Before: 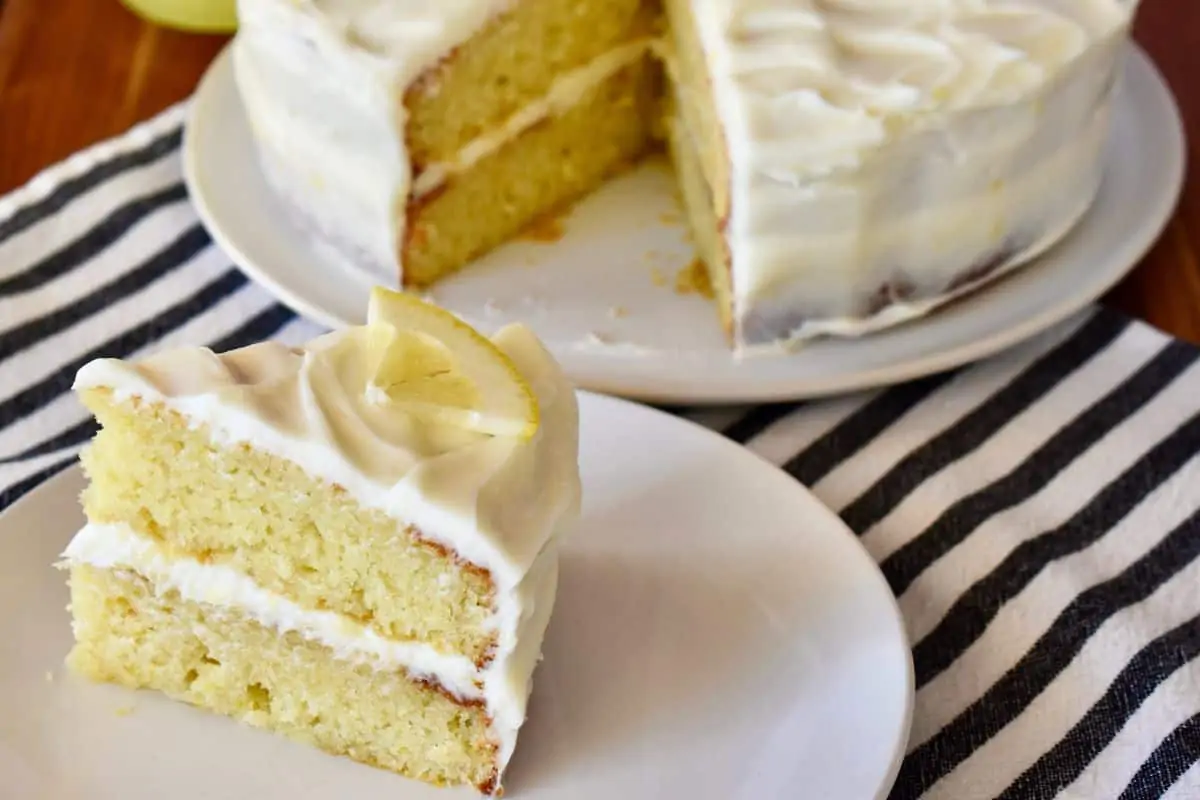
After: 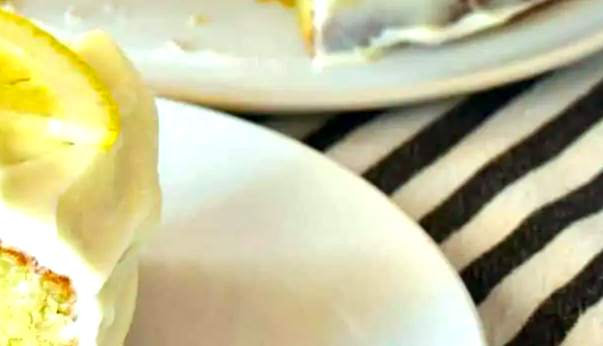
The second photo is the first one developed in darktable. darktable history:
local contrast: highlights 100%, shadows 100%, detail 120%, midtone range 0.2
exposure: exposure 0.74 EV, compensate highlight preservation false
crop: left 35.03%, top 36.625%, right 14.663%, bottom 20.057%
color correction: highlights a* -7.33, highlights b* 1.26, shadows a* -3.55, saturation 1.4
rotate and perspective: automatic cropping off
